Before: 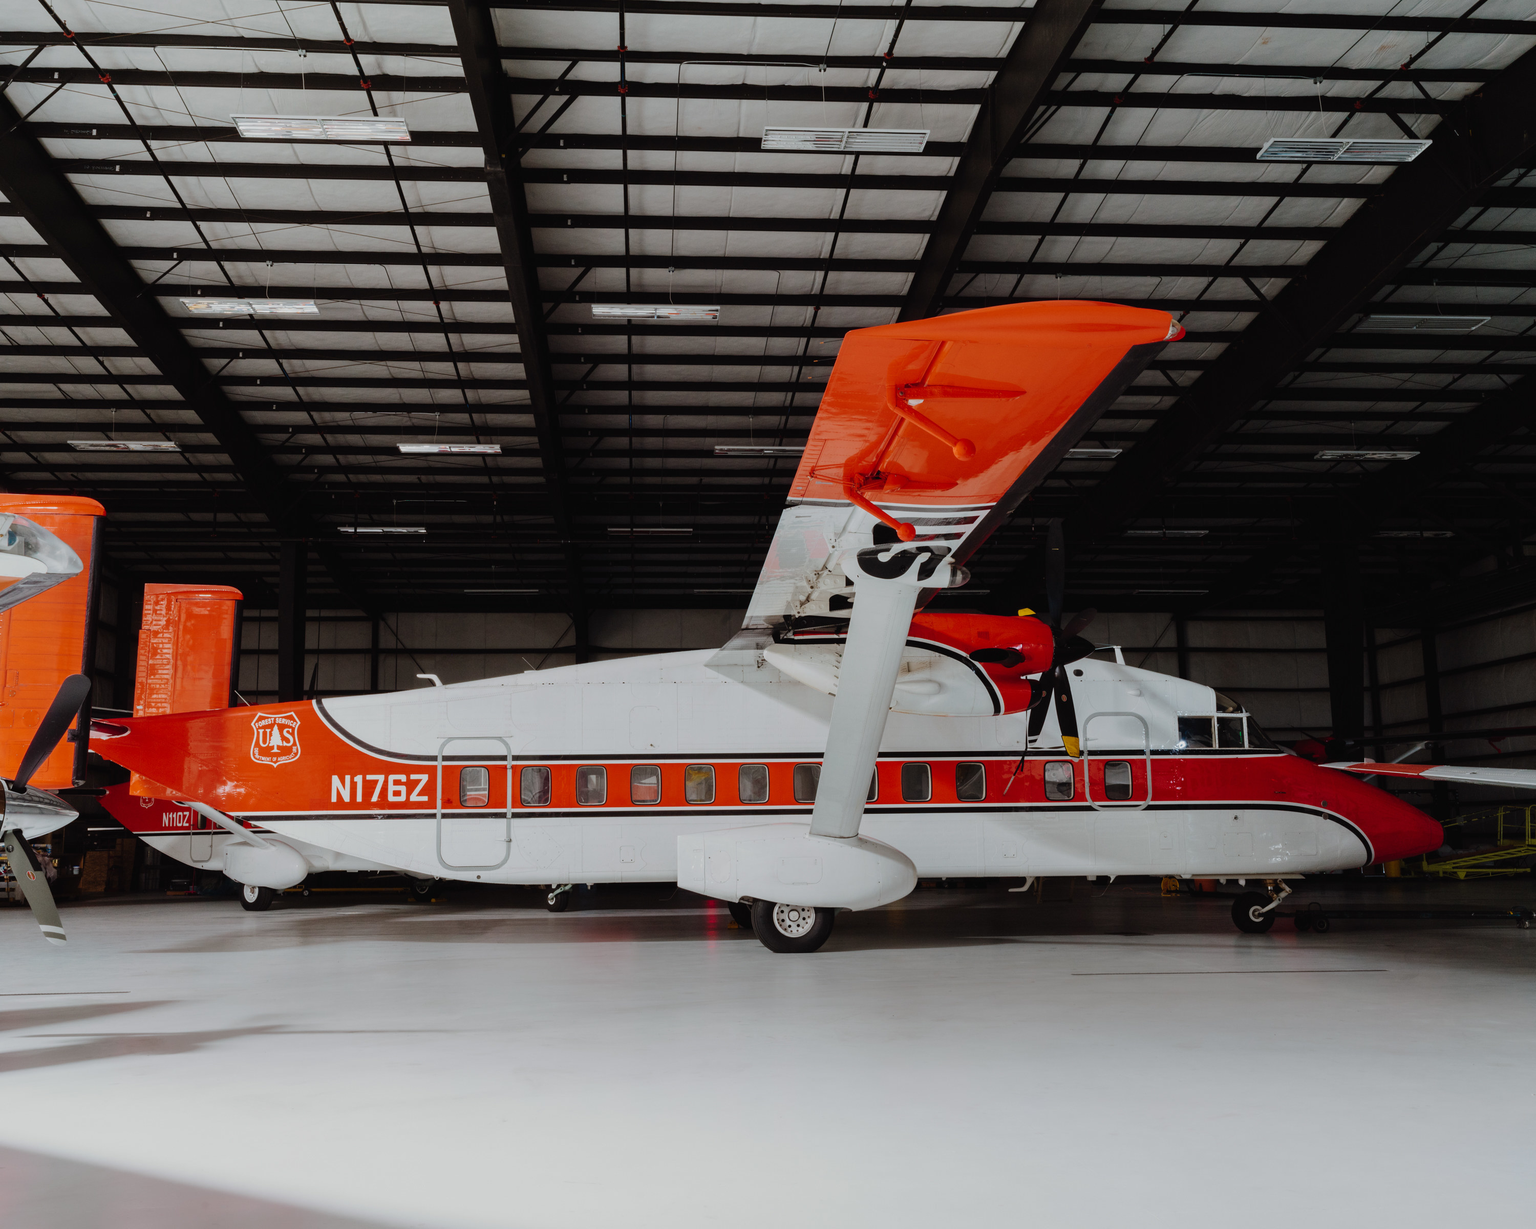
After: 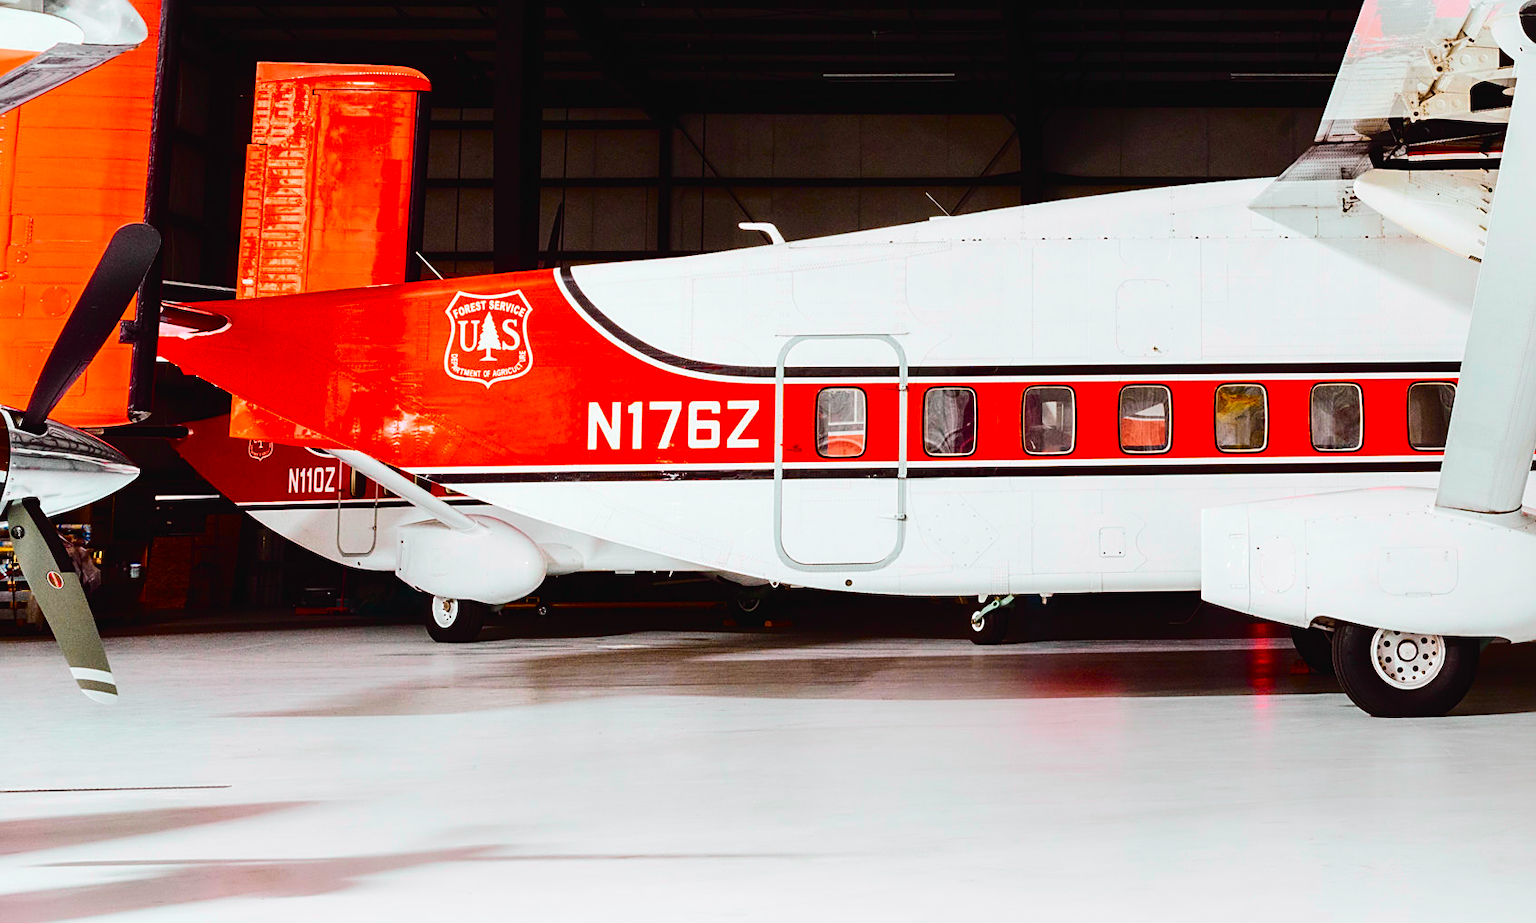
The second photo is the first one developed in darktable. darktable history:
crop: top 44.665%, right 43.579%, bottom 12.956%
contrast brightness saturation: contrast 0.177, saturation 0.308
tone curve: curves: ch0 [(0, 0.014) (0.12, 0.096) (0.386, 0.49) (0.54, 0.684) (0.751, 0.855) (0.89, 0.943) (0.998, 0.989)]; ch1 [(0, 0) (0.133, 0.099) (0.437, 0.41) (0.5, 0.5) (0.517, 0.536) (0.548, 0.575) (0.582, 0.639) (0.627, 0.692) (0.836, 0.868) (1, 1)]; ch2 [(0, 0) (0.374, 0.341) (0.456, 0.443) (0.478, 0.49) (0.501, 0.5) (0.528, 0.538) (0.55, 0.6) (0.572, 0.633) (0.702, 0.775) (1, 1)], color space Lab, independent channels, preserve colors none
sharpen: on, module defaults
levels: levels [0, 0.476, 0.951]
